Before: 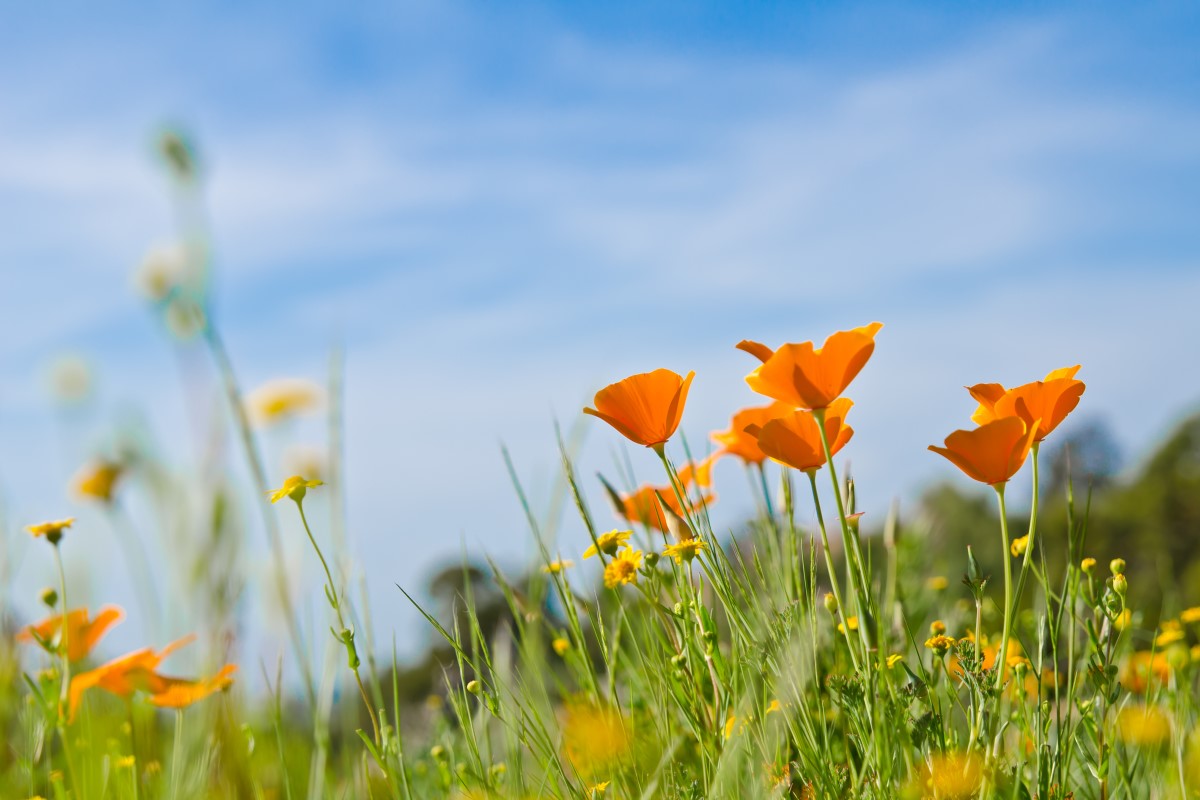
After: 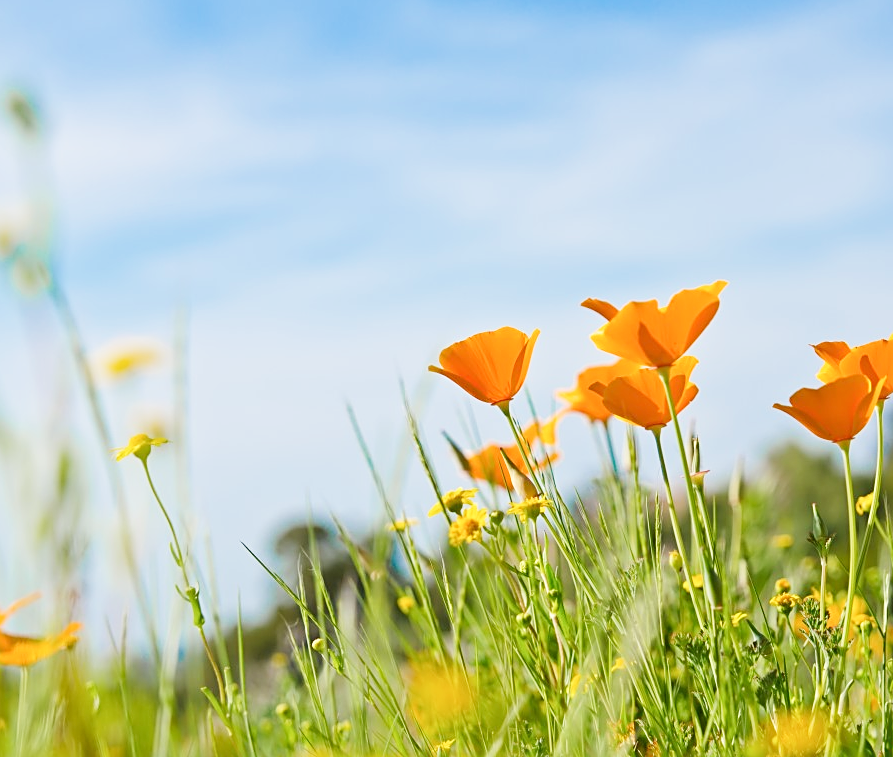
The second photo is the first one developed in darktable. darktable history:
crop and rotate: left 12.985%, top 5.35%, right 12.596%
base curve: curves: ch0 [(0, 0) (0.204, 0.334) (0.55, 0.733) (1, 1)], preserve colors none
sharpen: amount 0.536
